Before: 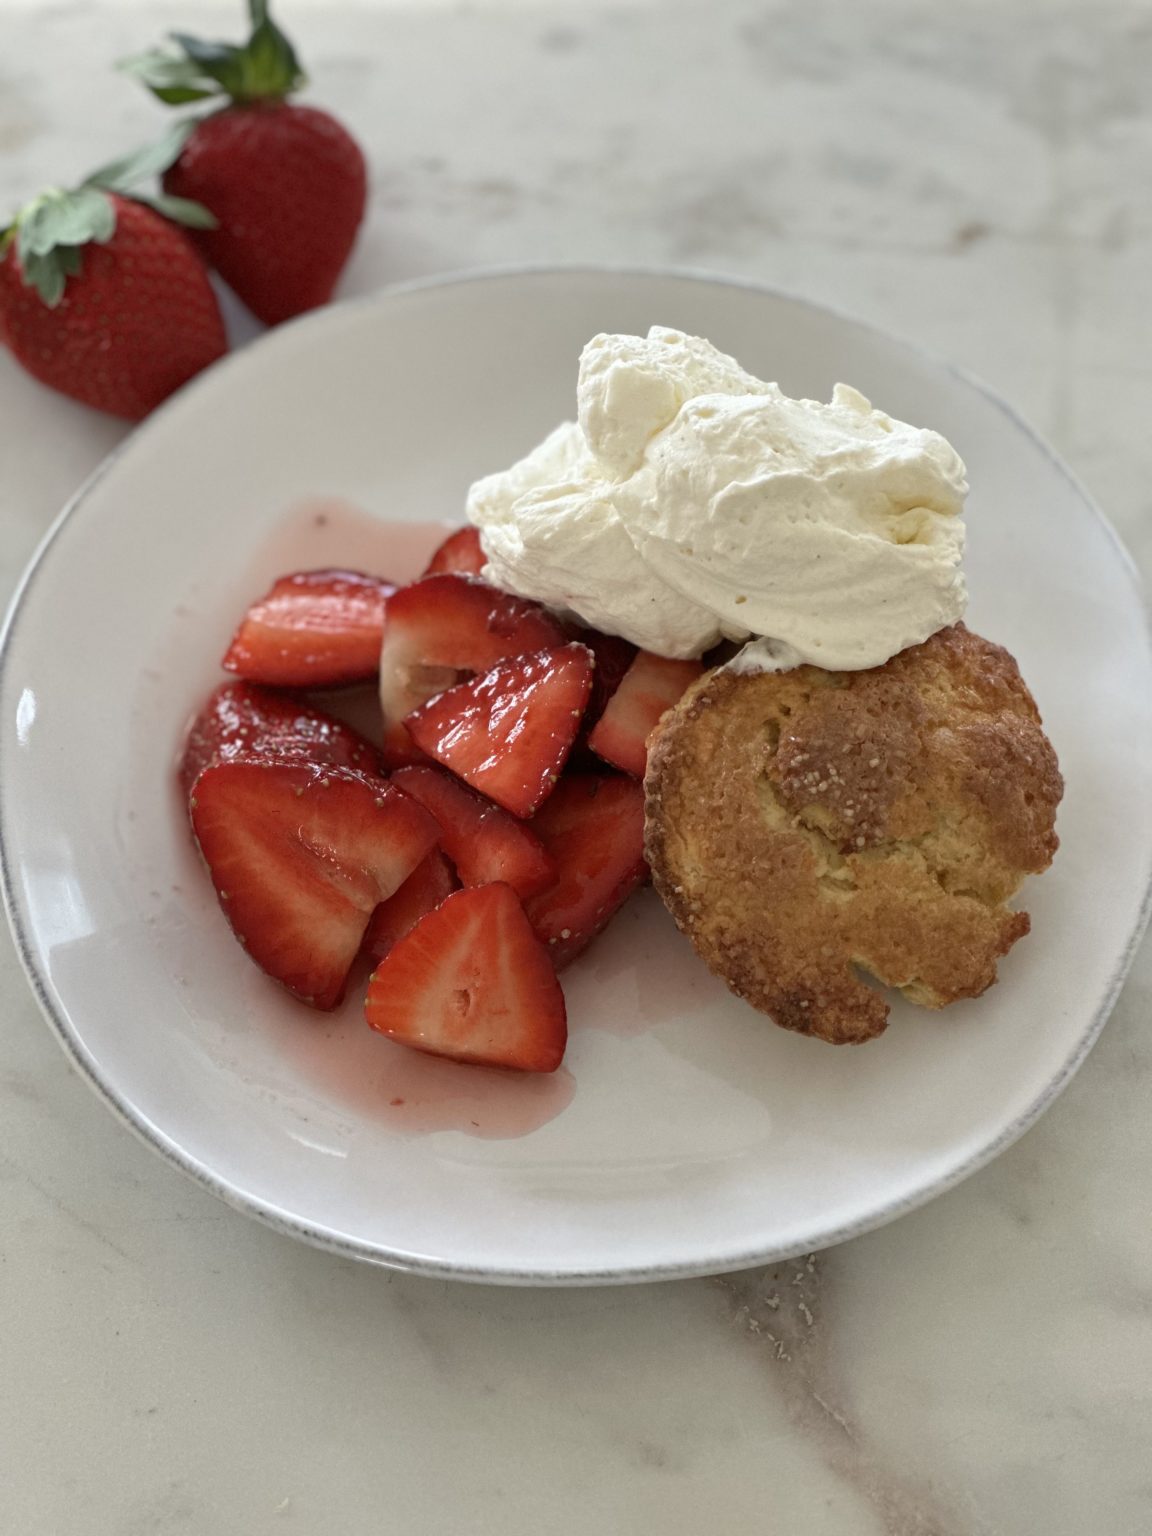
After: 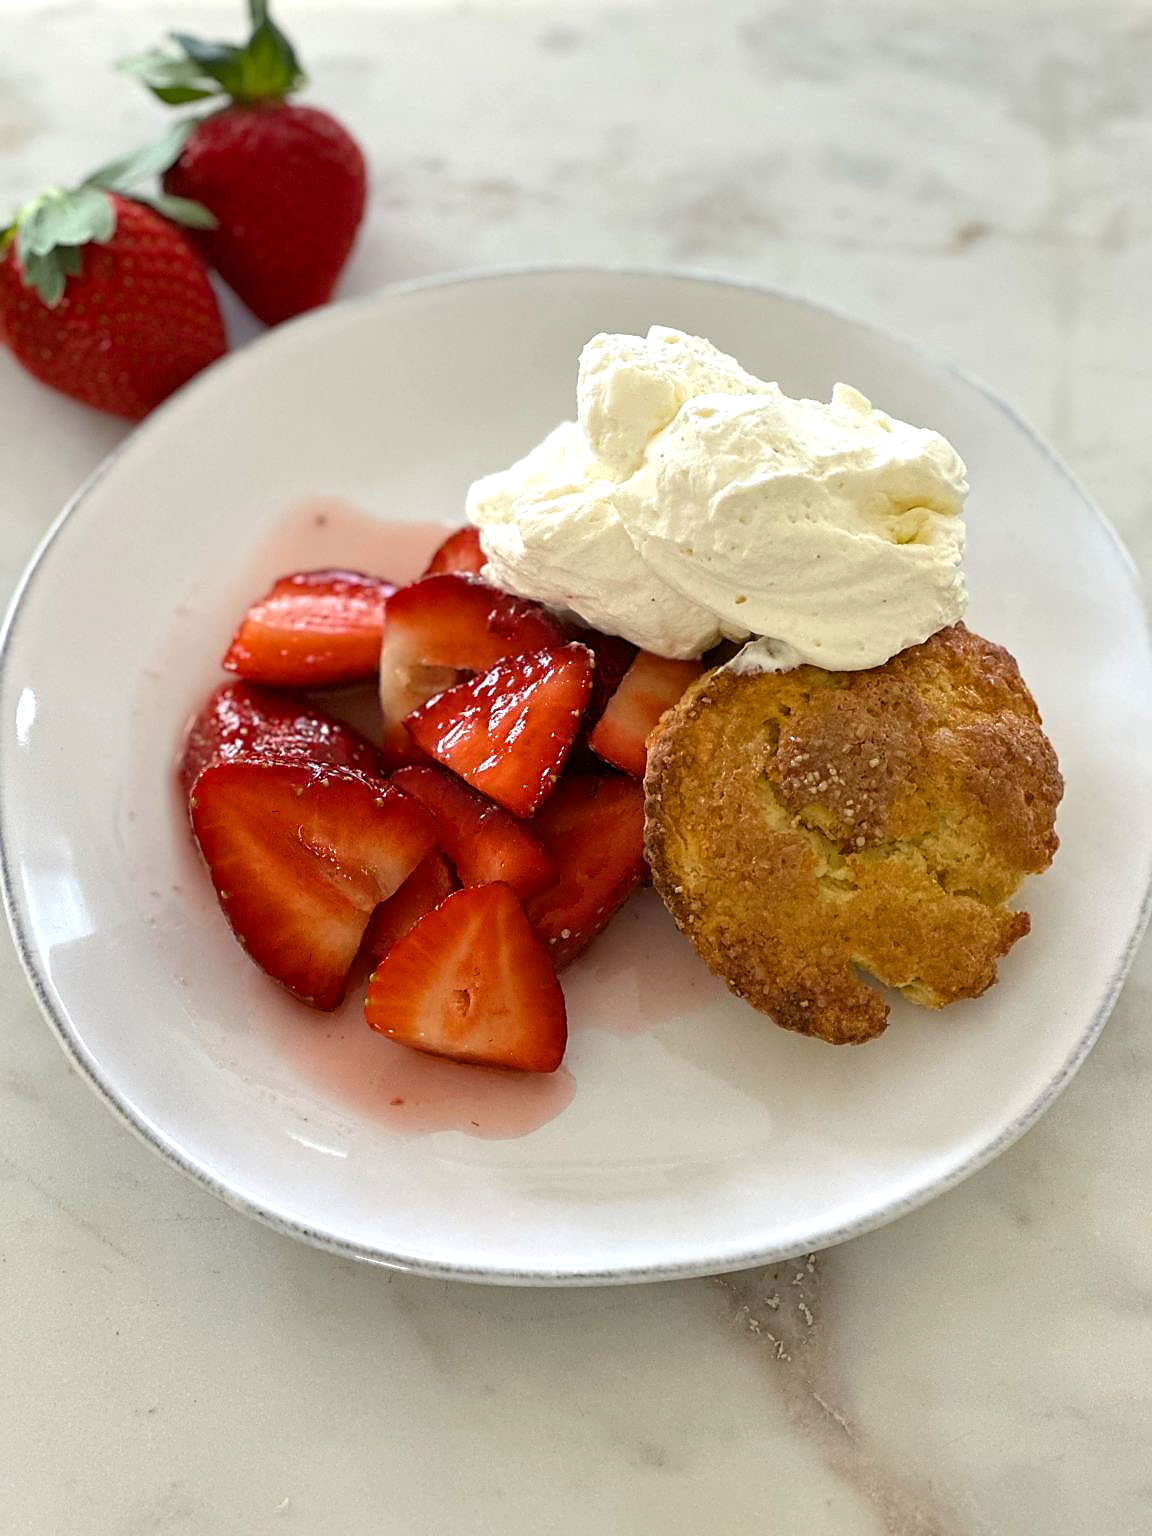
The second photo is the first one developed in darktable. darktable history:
exposure: exposure 0.203 EV, compensate highlight preservation false
color balance rgb: highlights gain › luminance 14.98%, perceptual saturation grading › global saturation 36.794%, perceptual brilliance grading › global brilliance 2.788%, perceptual brilliance grading › highlights -2.344%, perceptual brilliance grading › shadows 3.729%
sharpen: radius 1.364, amount 1.247, threshold 0.667
